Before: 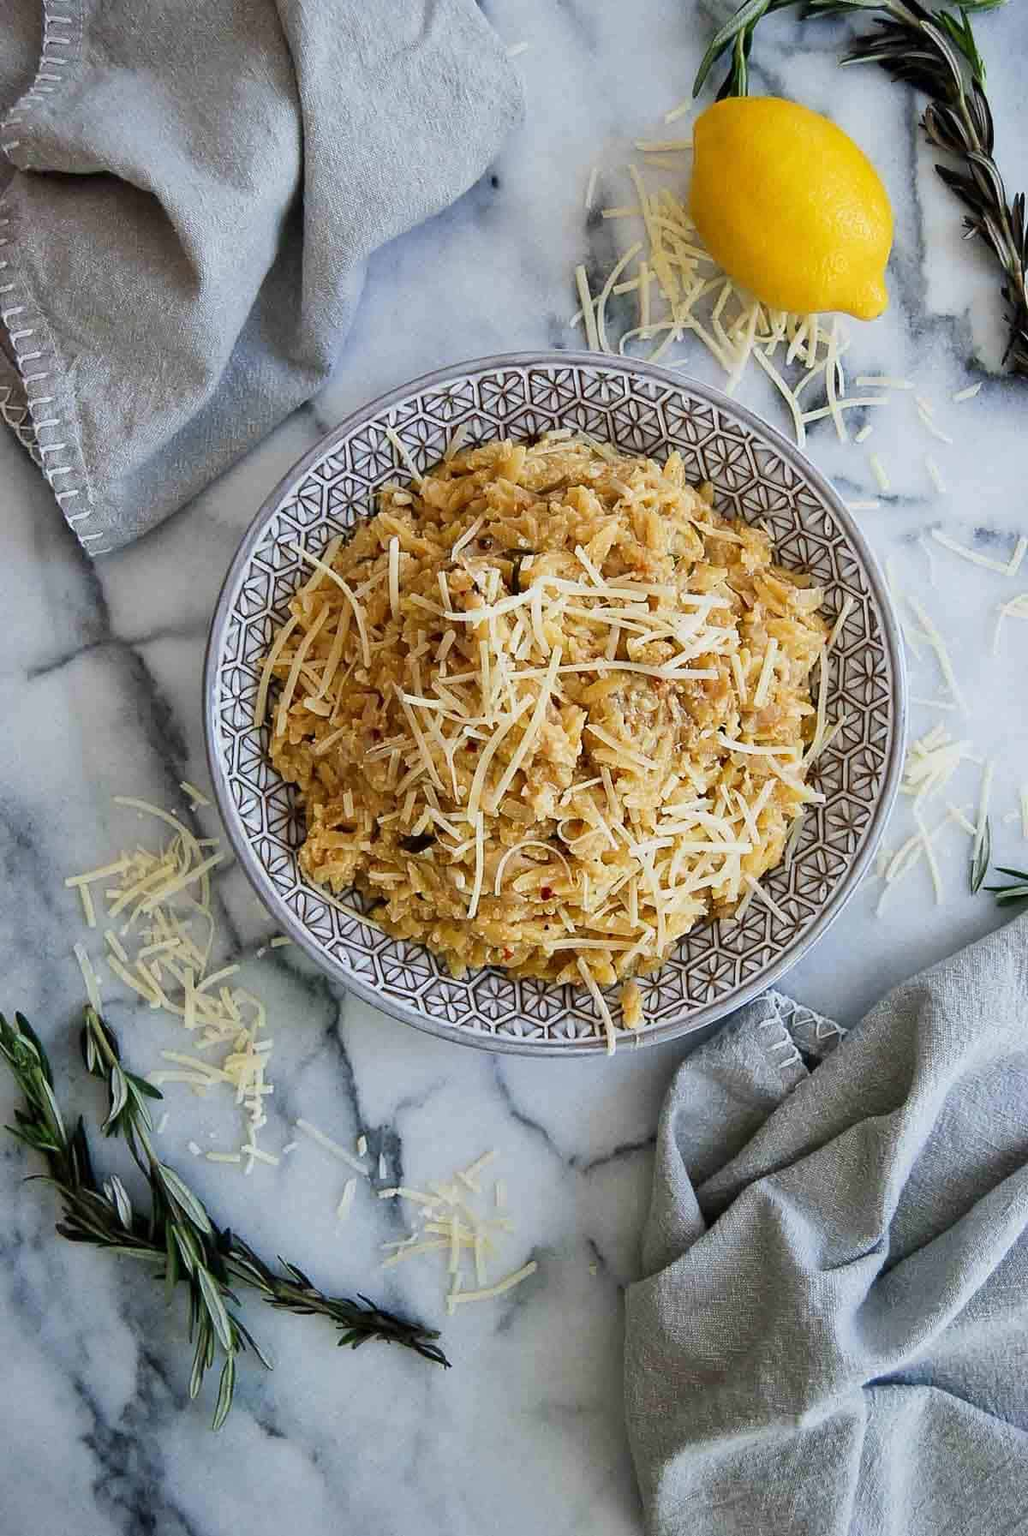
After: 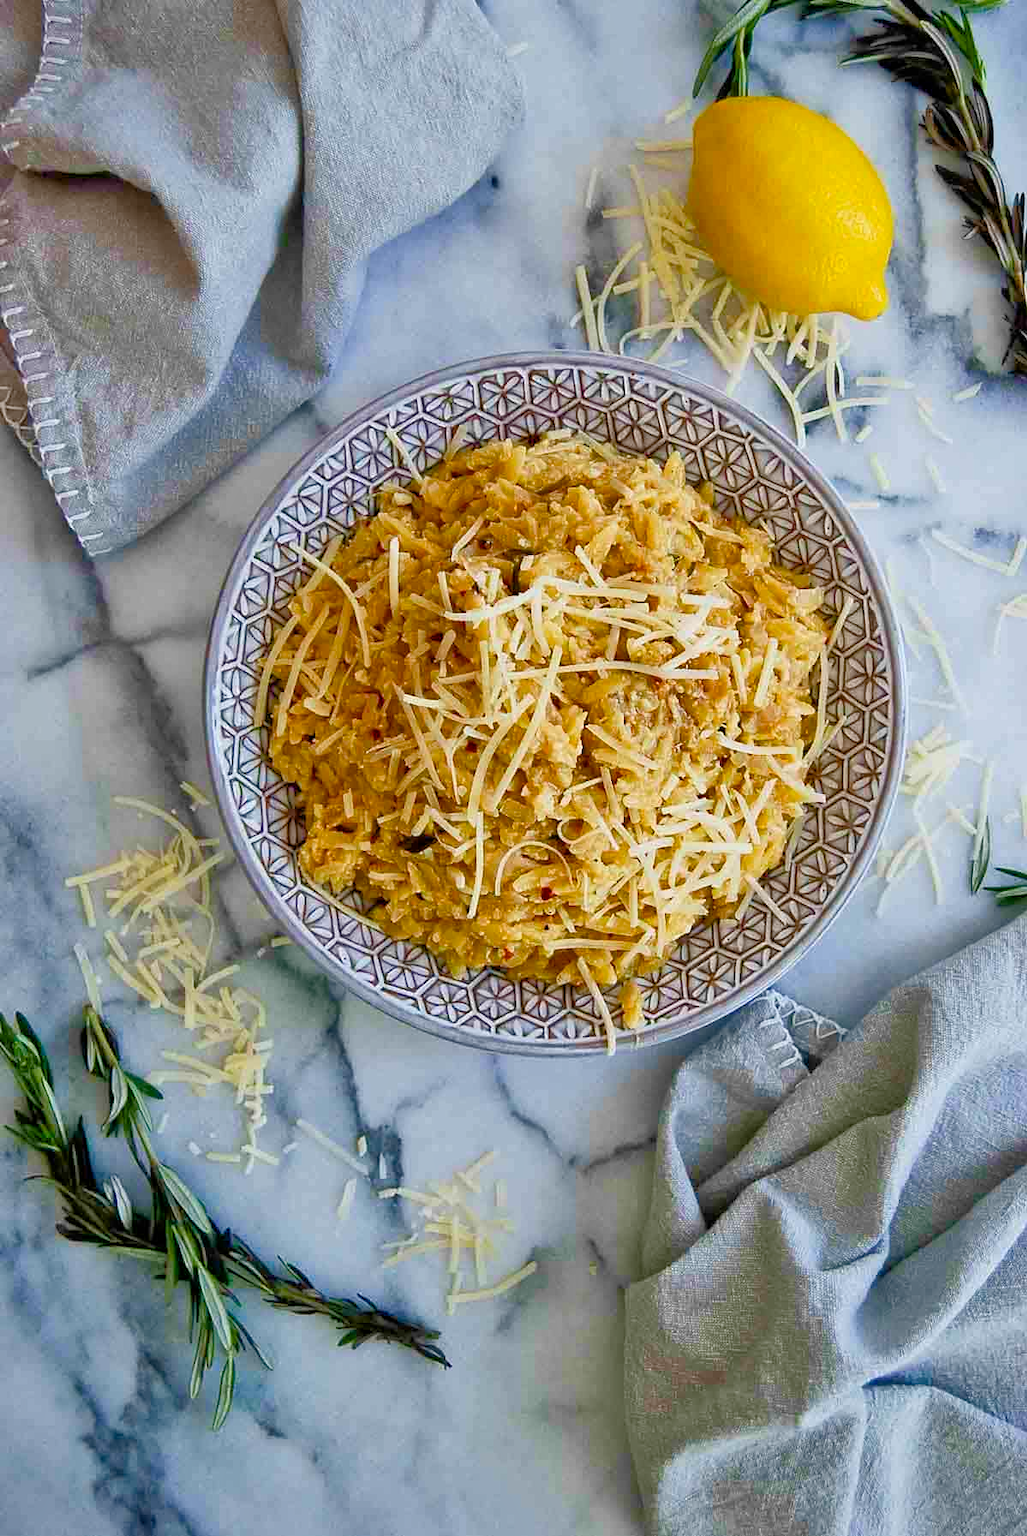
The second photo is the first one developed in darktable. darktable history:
tone equalizer: -7 EV 0.159 EV, -6 EV 0.562 EV, -5 EV 1.13 EV, -4 EV 1.3 EV, -3 EV 1.16 EV, -2 EV 0.6 EV, -1 EV 0.155 EV
color balance rgb: perceptual saturation grading › global saturation 34.872%, perceptual saturation grading › highlights -25.17%, perceptual saturation grading › shadows 49.859%, global vibrance 14.408%
contrast brightness saturation: contrast 0.027, brightness -0.041
exposure: exposure -0.011 EV, compensate highlight preservation false
velvia: strength 16.89%
